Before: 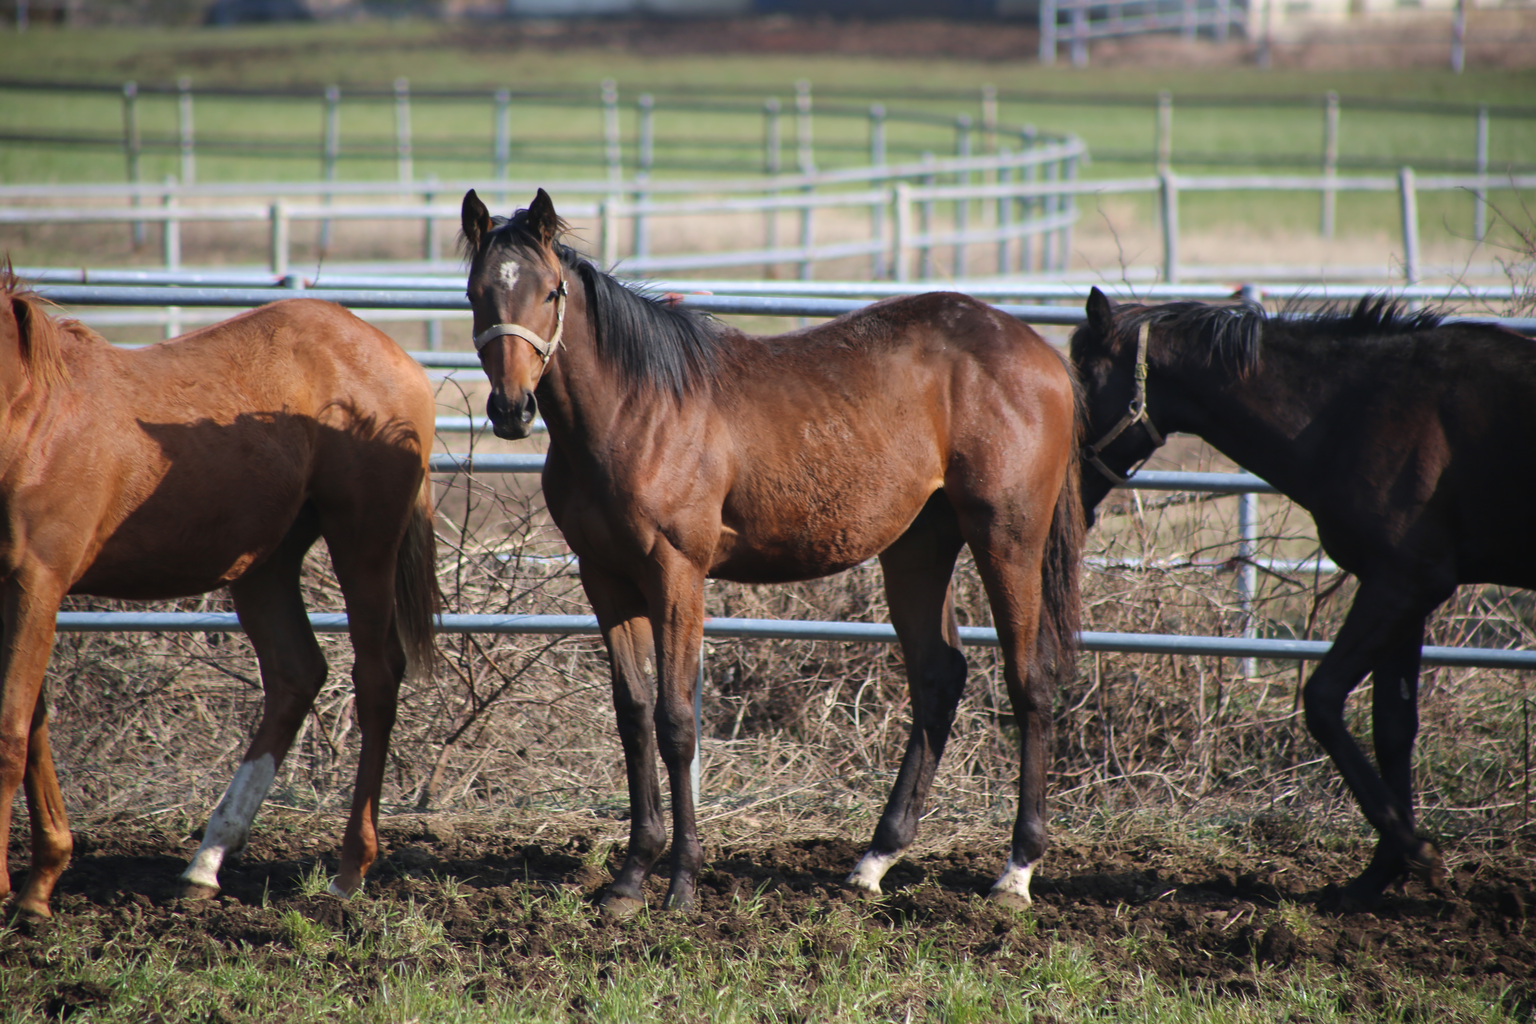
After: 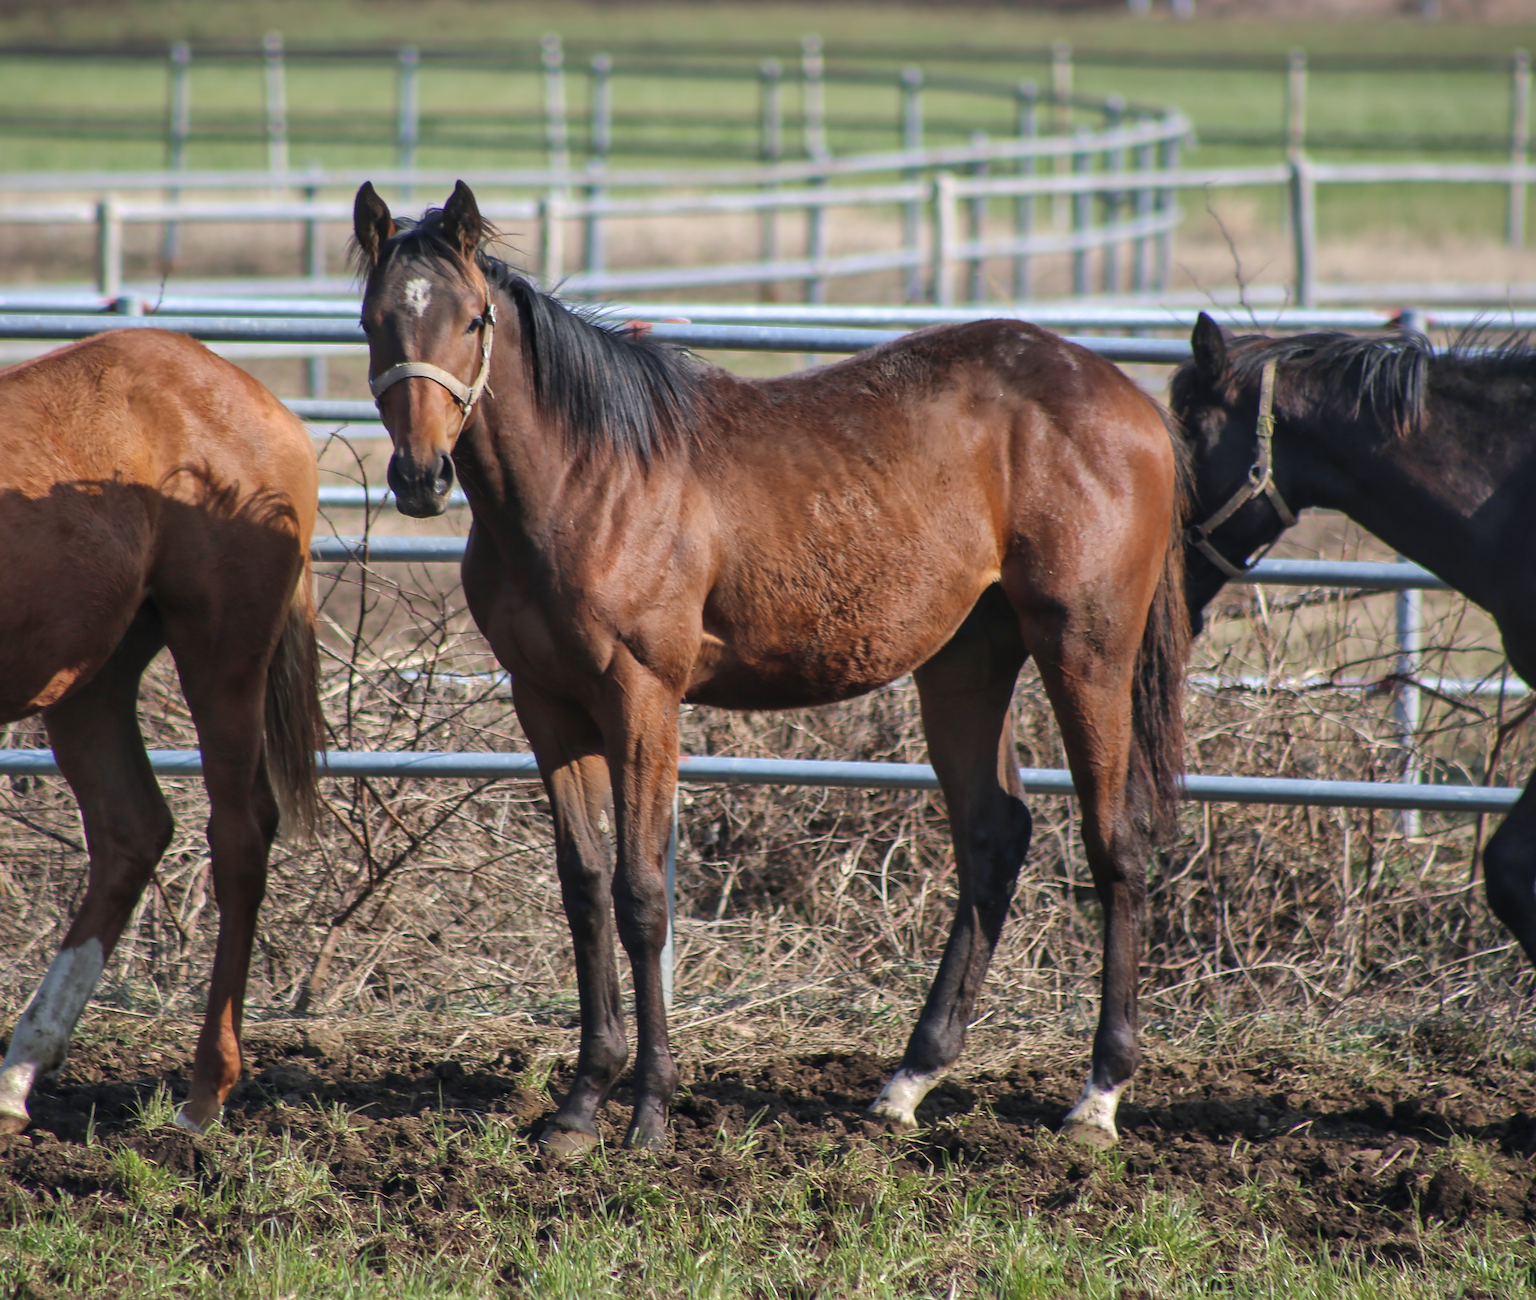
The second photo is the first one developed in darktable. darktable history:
shadows and highlights: on, module defaults
crop and rotate: left 12.916%, top 5.302%, right 12.527%
local contrast: on, module defaults
sharpen: on, module defaults
